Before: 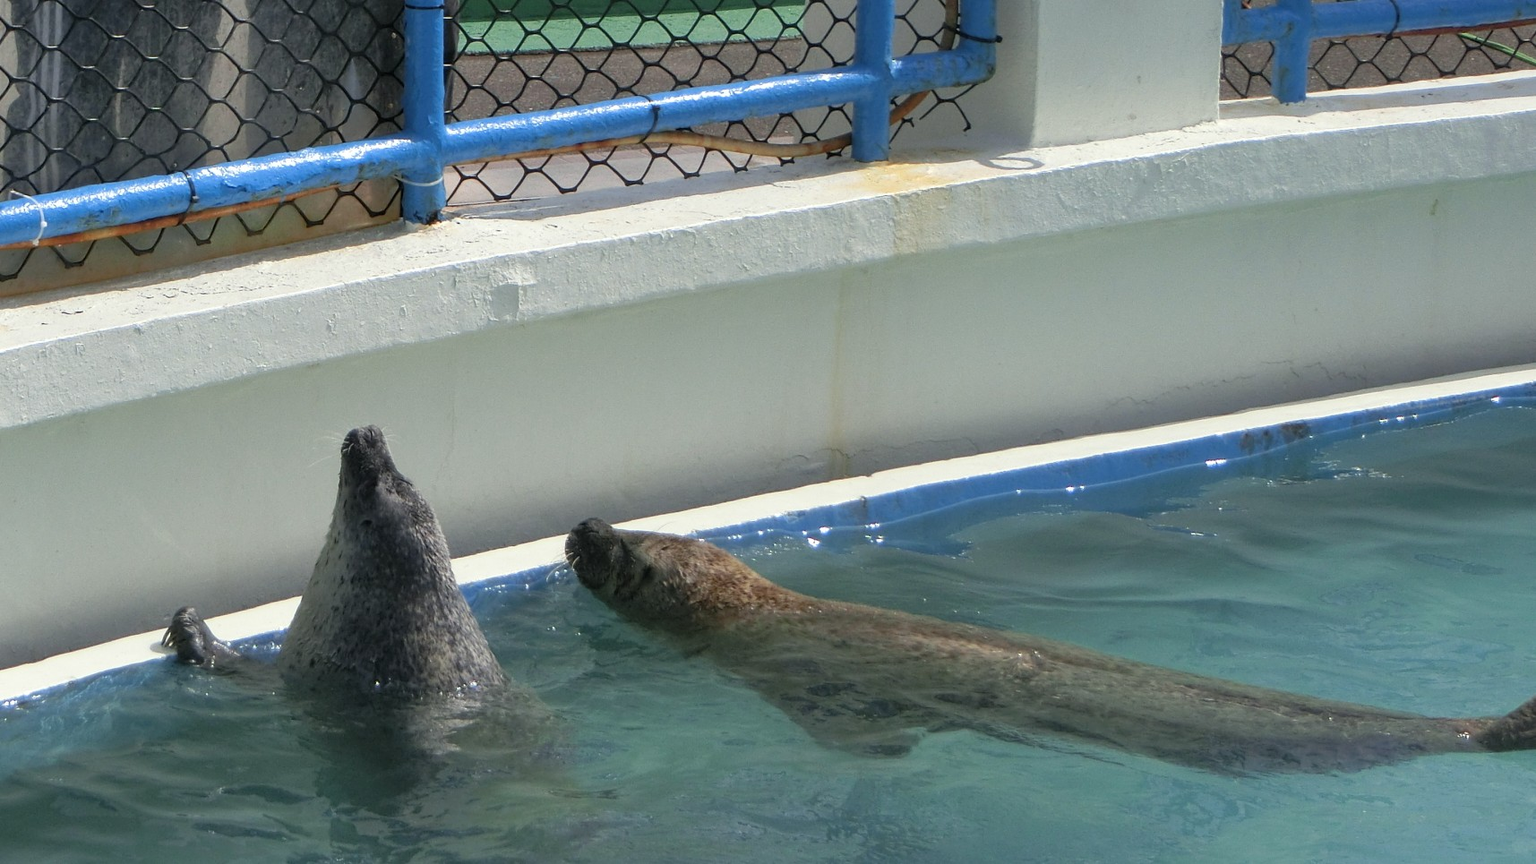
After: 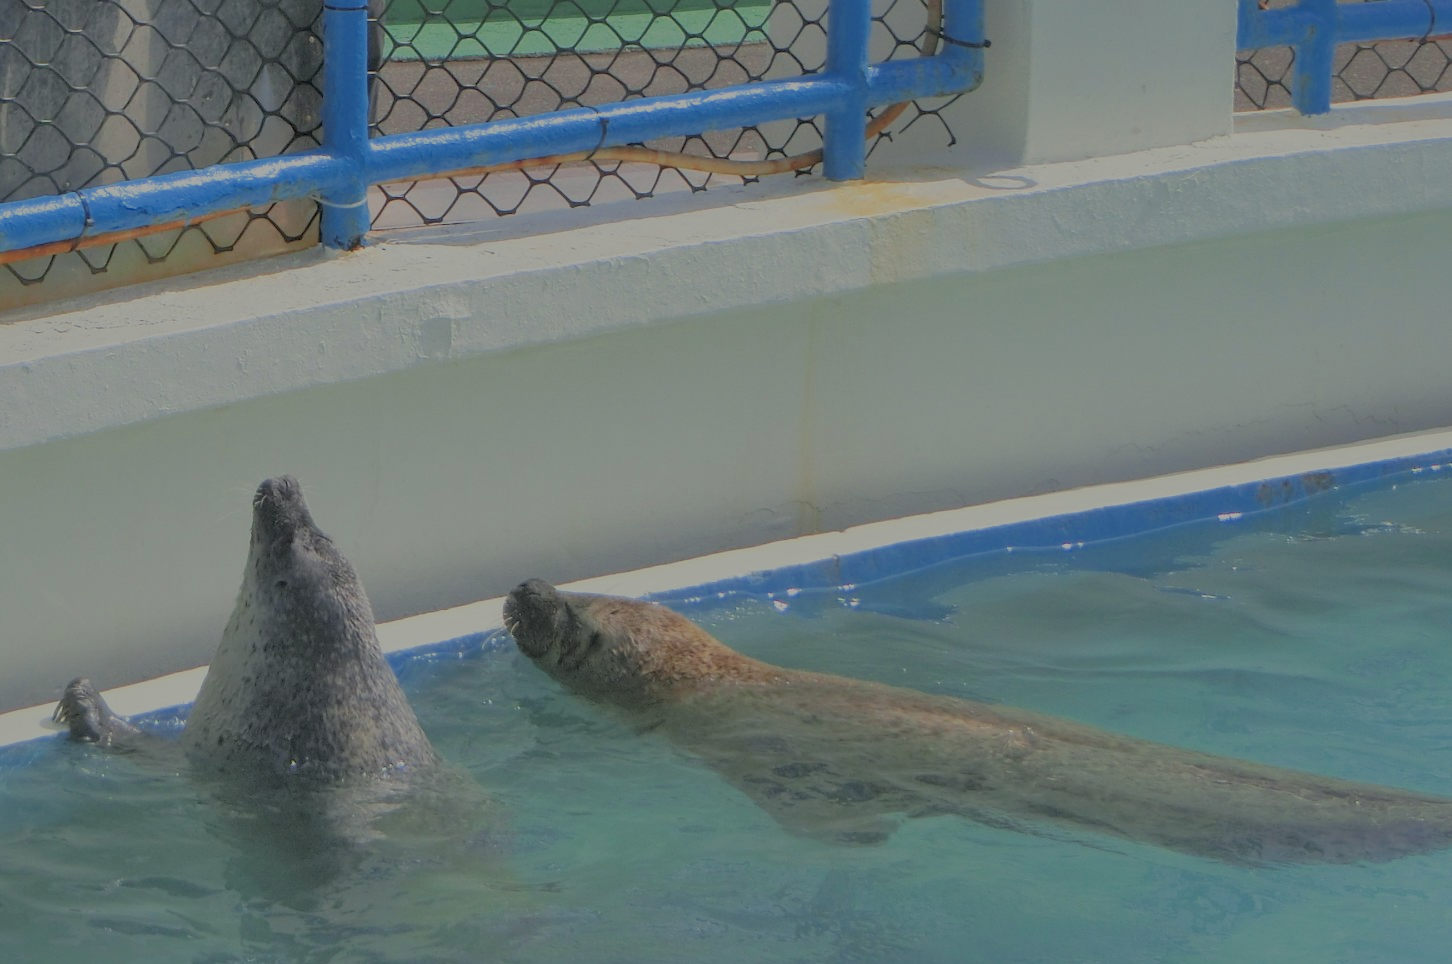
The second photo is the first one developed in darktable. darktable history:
crop: left 7.502%, right 7.826%
filmic rgb: black relative exposure -13.96 EV, white relative exposure 7.94 EV, hardness 3.74, latitude 49.37%, contrast 0.509, color science v6 (2022)
shadows and highlights: on, module defaults
